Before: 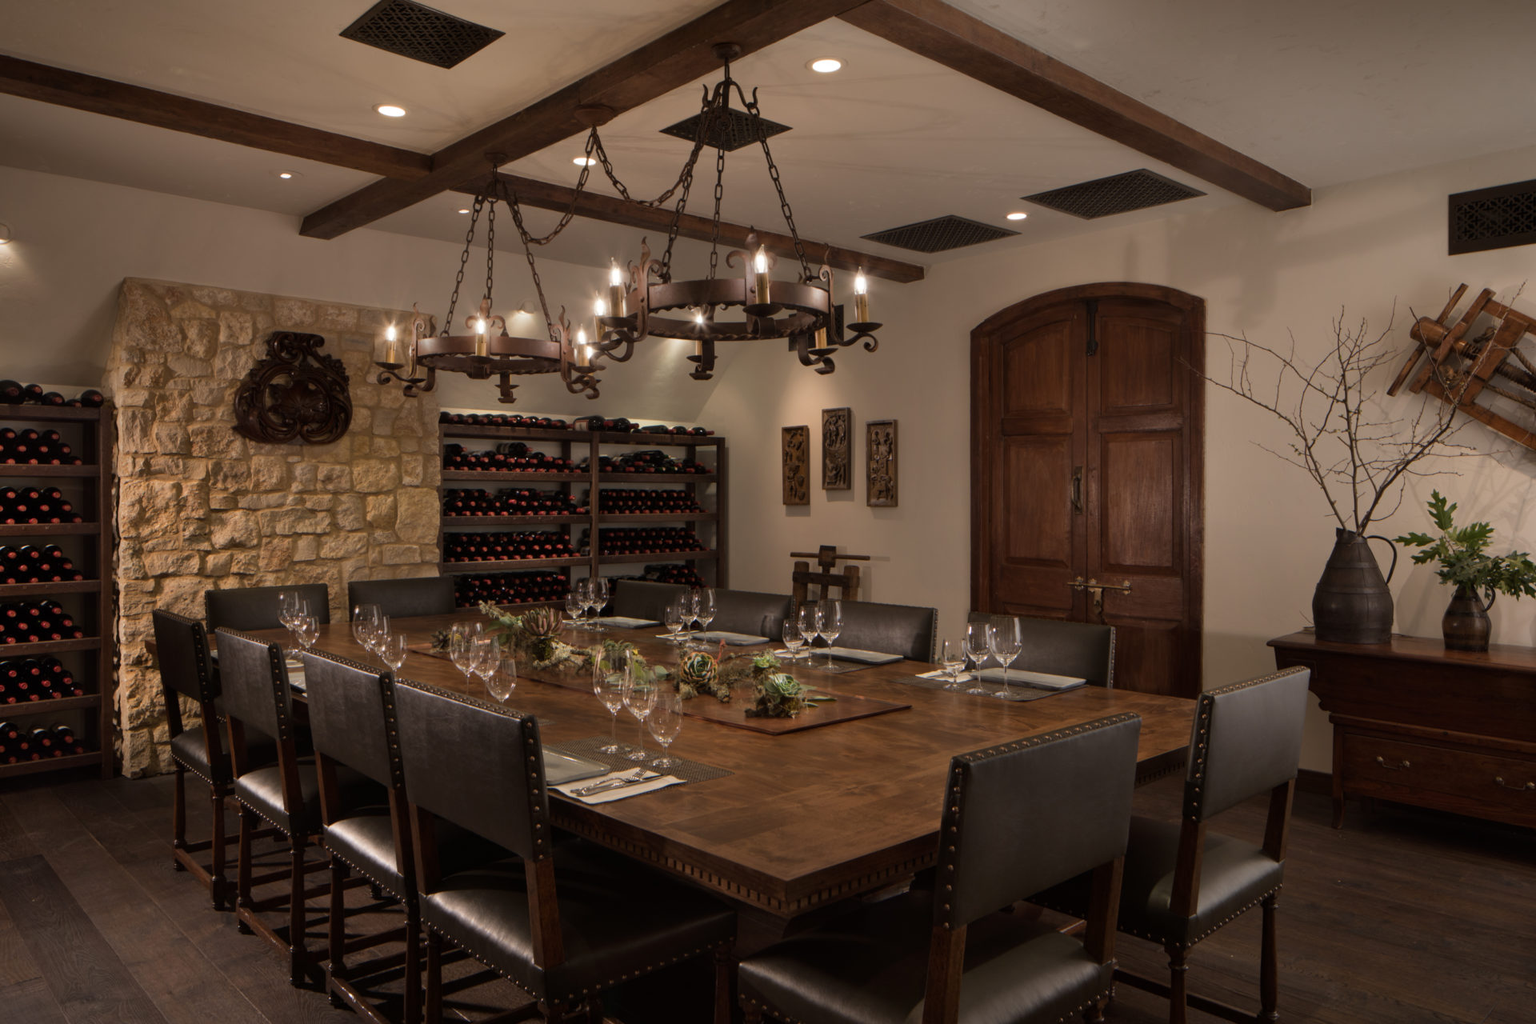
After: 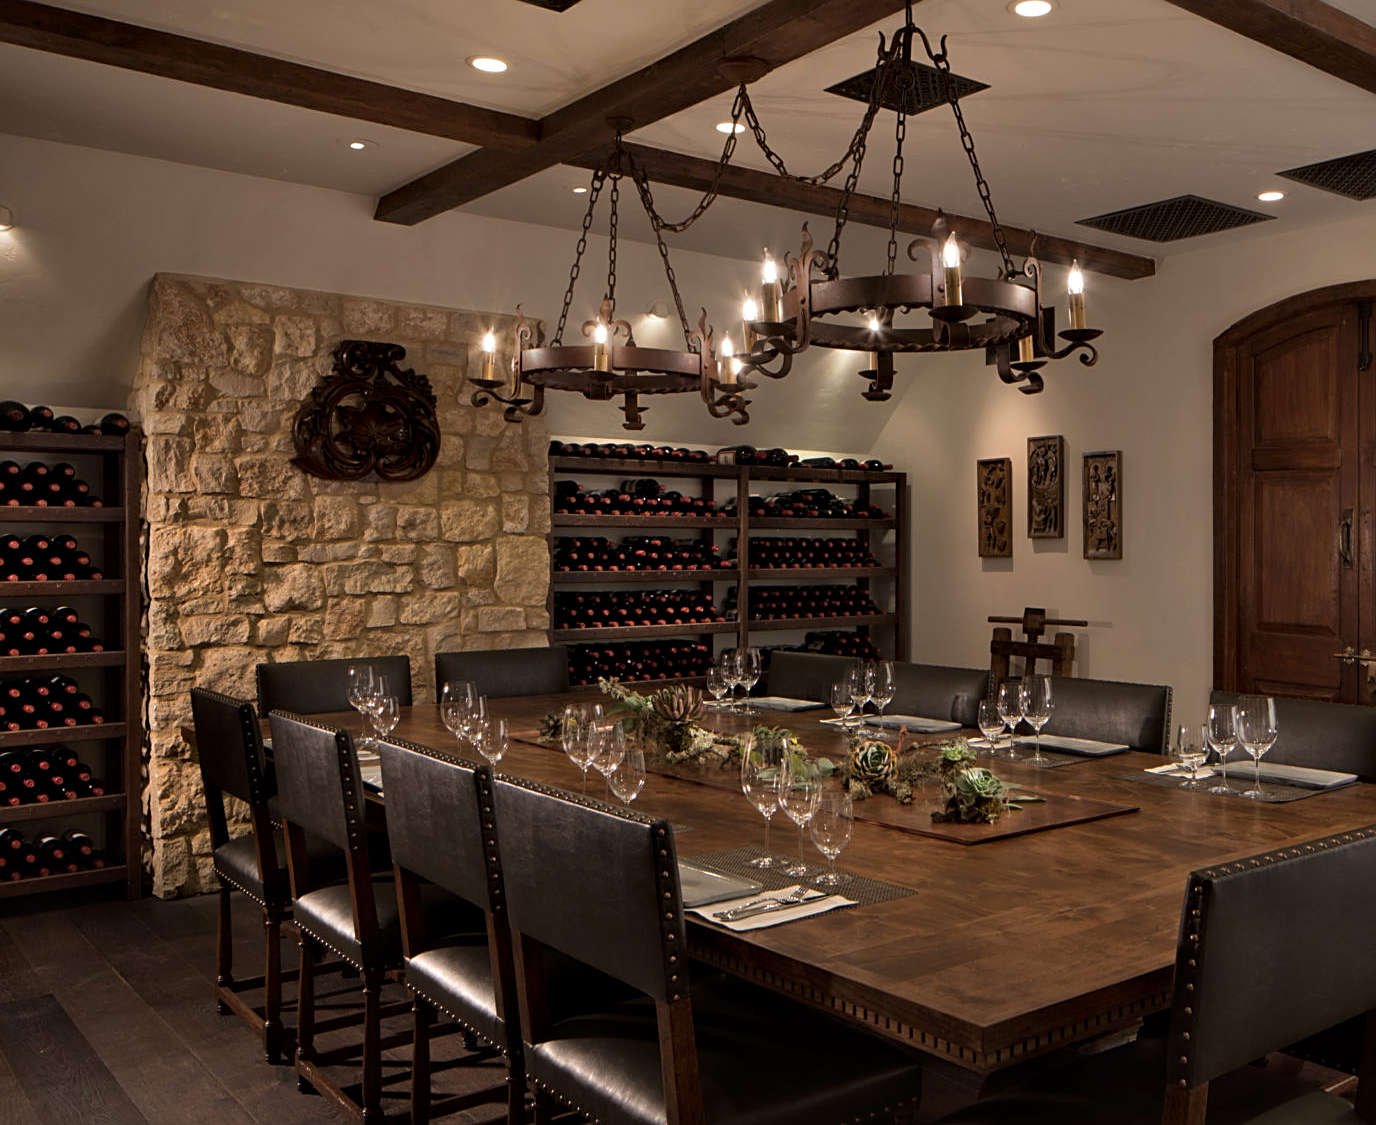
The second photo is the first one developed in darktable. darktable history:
crop: top 5.803%, right 27.864%, bottom 5.804%
contrast equalizer: octaves 7, y [[0.6 ×6], [0.55 ×6], [0 ×6], [0 ×6], [0 ×6]], mix 0.3
sharpen: on, module defaults
